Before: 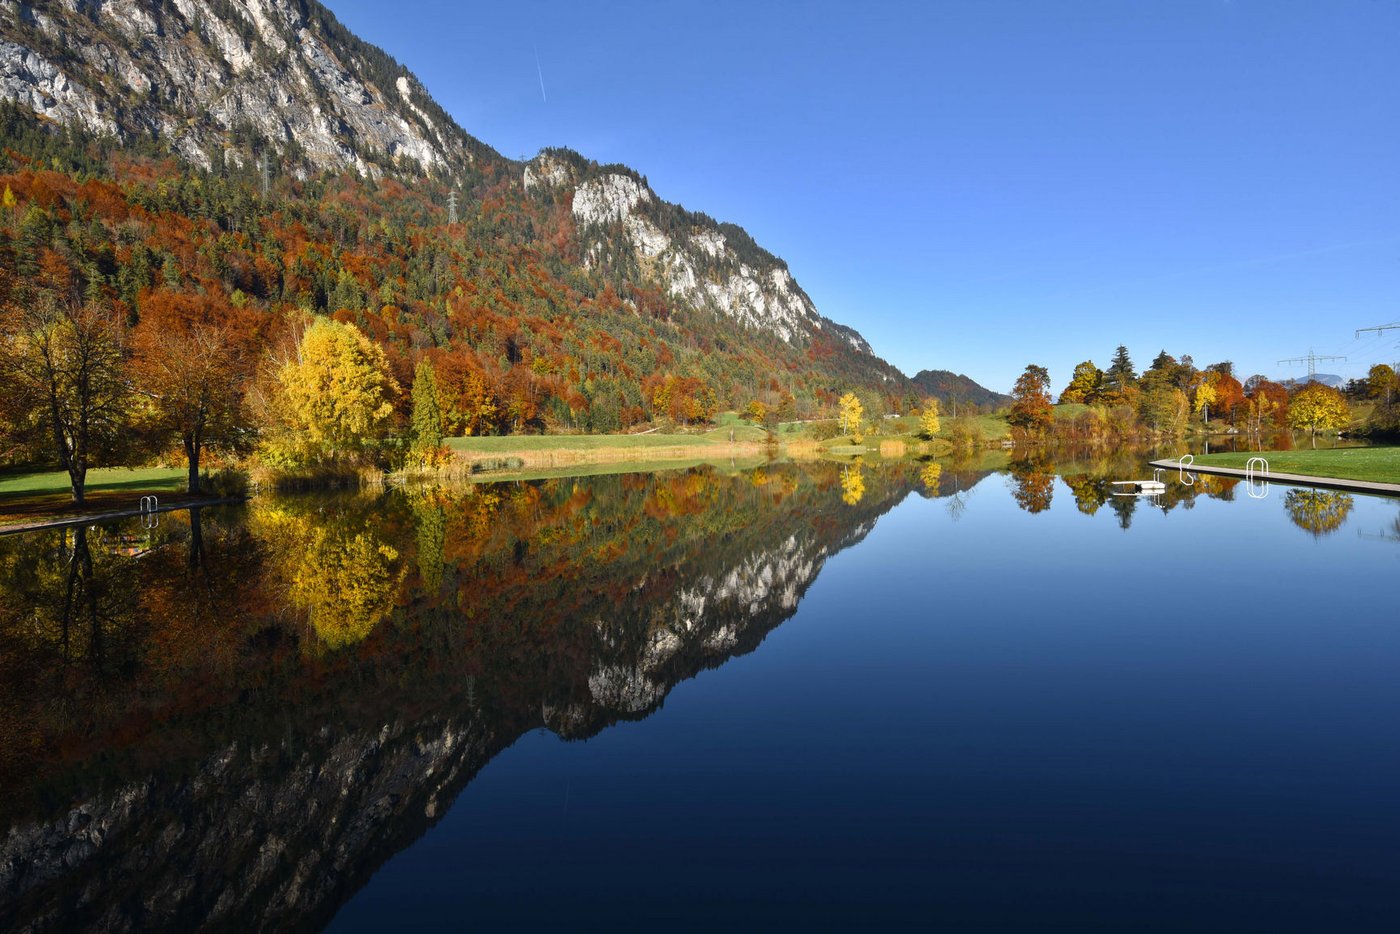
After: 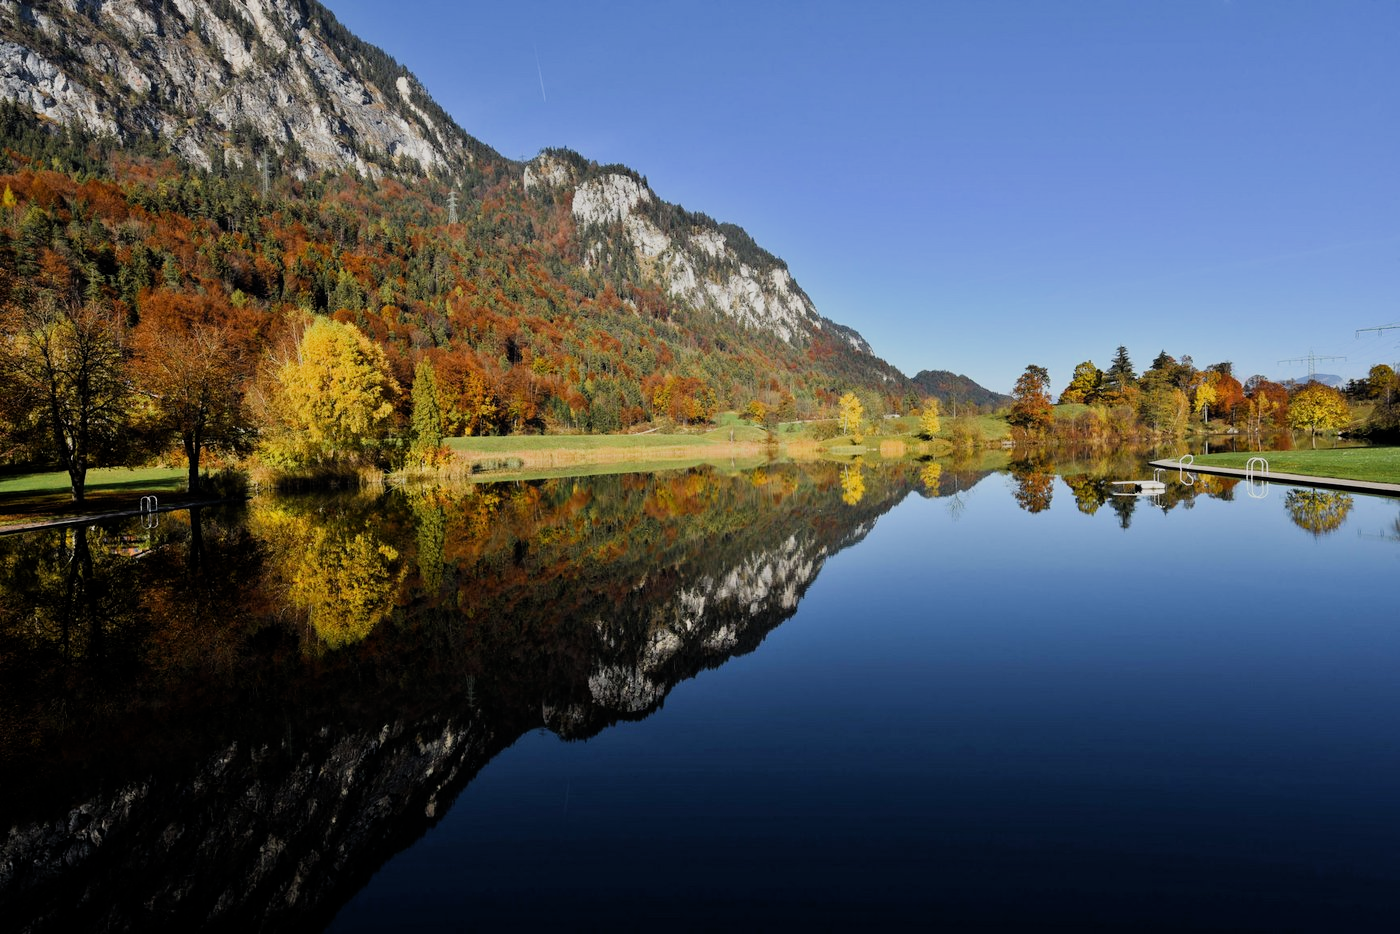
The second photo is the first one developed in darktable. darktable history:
filmic rgb: middle gray luminance 28.8%, black relative exposure -10.38 EV, white relative exposure 5.5 EV, threshold 3 EV, target black luminance 0%, hardness 3.92, latitude 2.57%, contrast 1.127, highlights saturation mix 4.89%, shadows ↔ highlights balance 15.92%, enable highlight reconstruction true
